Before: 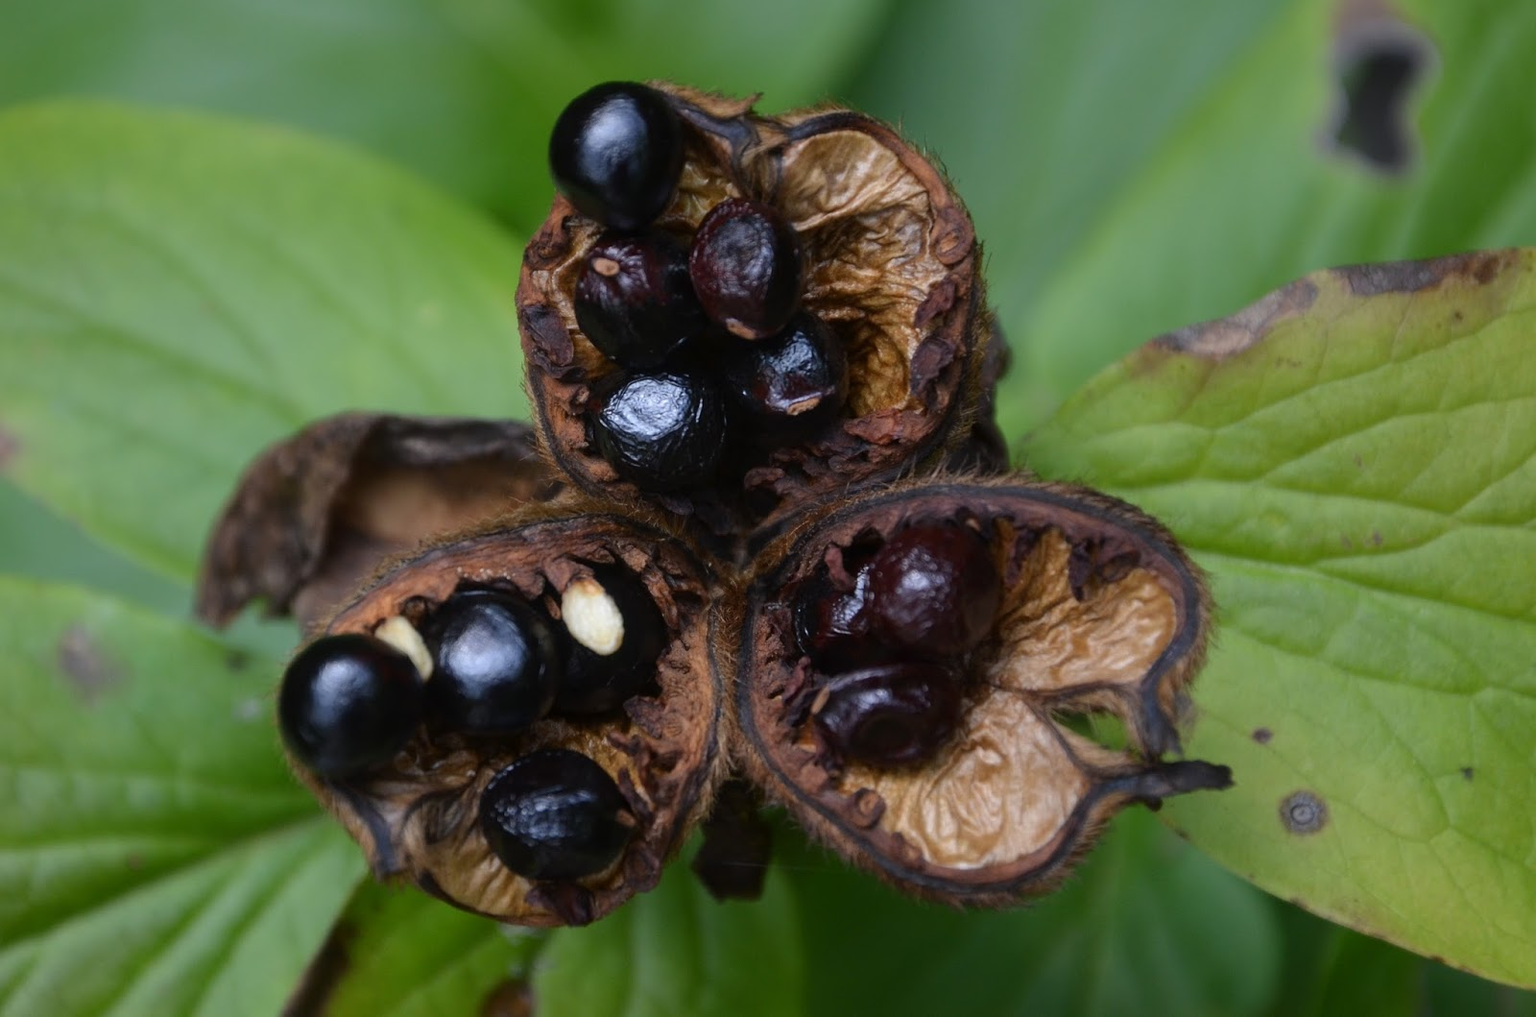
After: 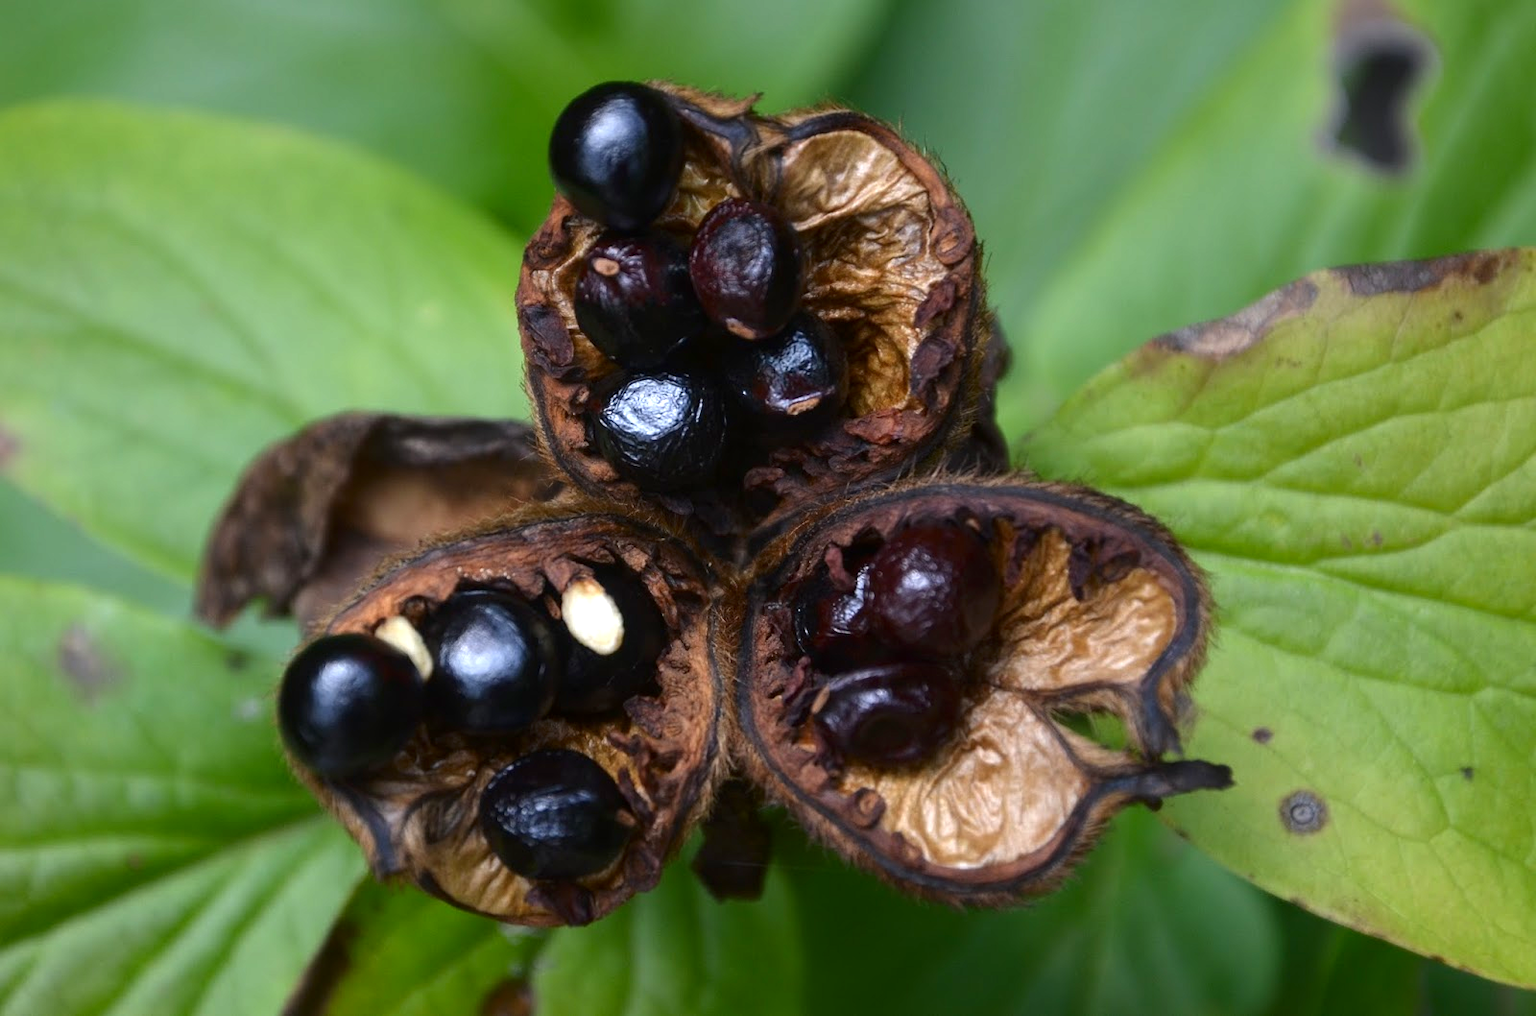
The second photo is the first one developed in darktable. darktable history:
contrast brightness saturation: brightness -0.095
exposure: black level correction 0, exposure 0.703 EV, compensate exposure bias true, compensate highlight preservation false
